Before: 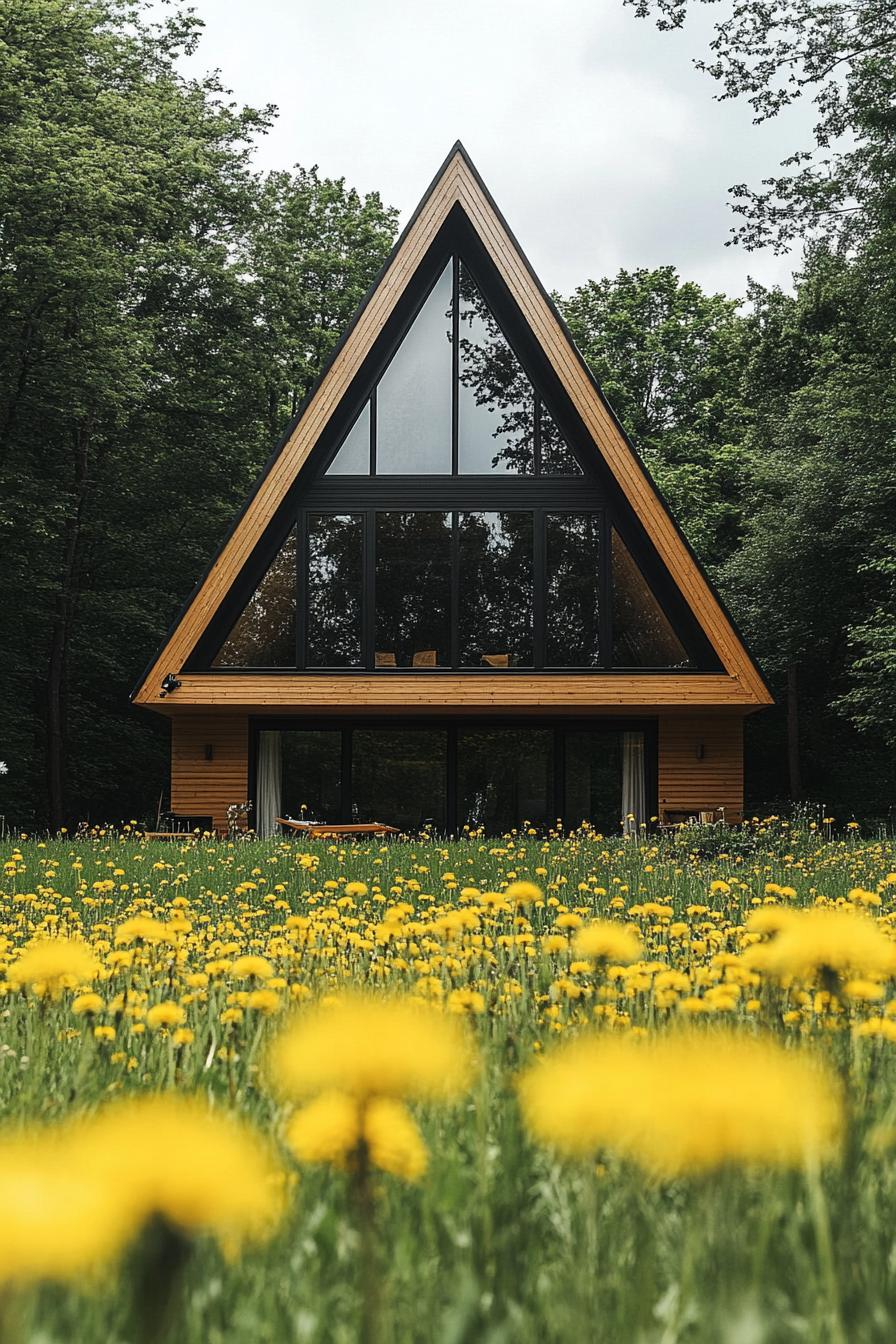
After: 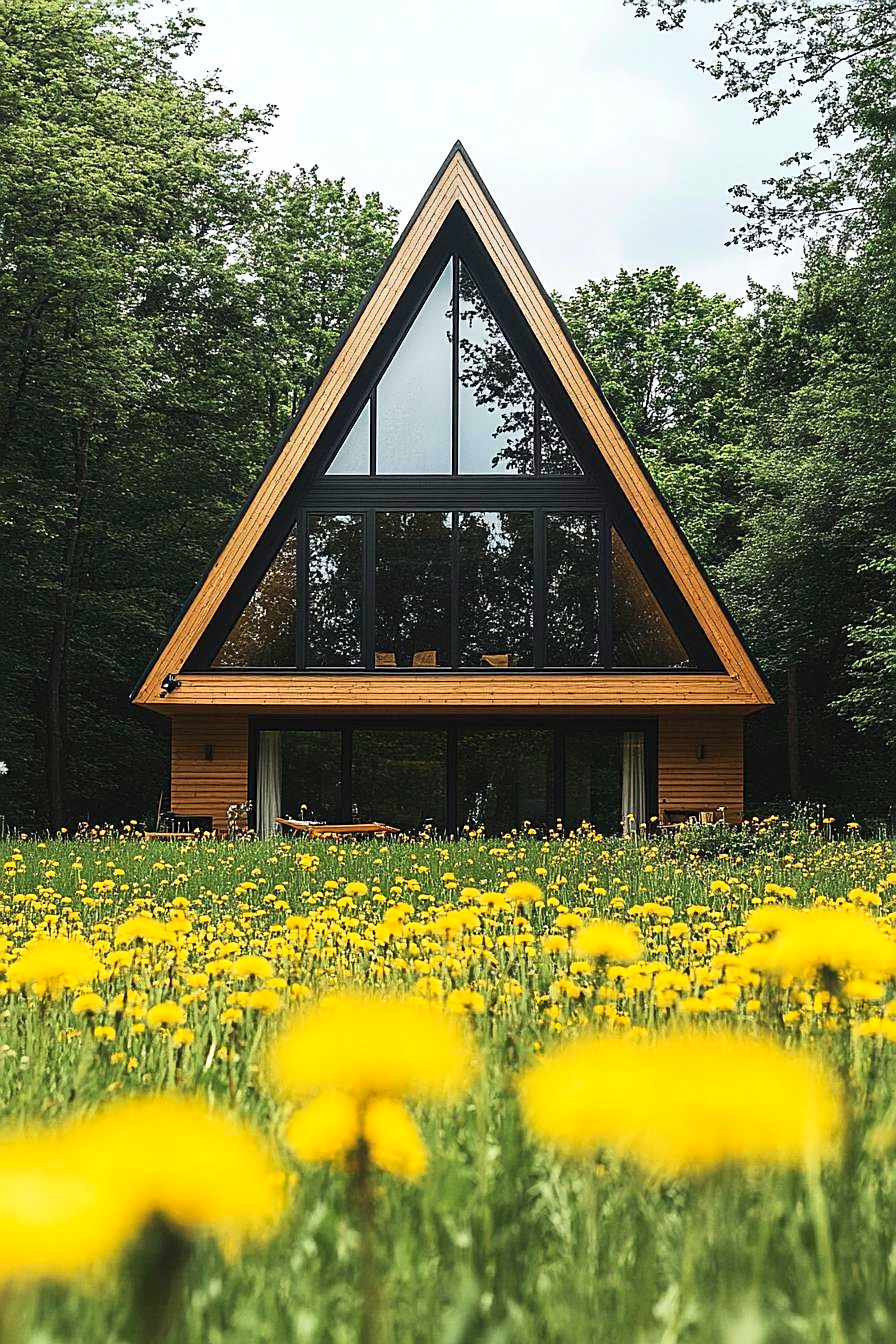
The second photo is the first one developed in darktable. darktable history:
contrast brightness saturation: contrast 0.203, brightness 0.17, saturation 0.228
sharpen: amount 0.47
velvia: on, module defaults
